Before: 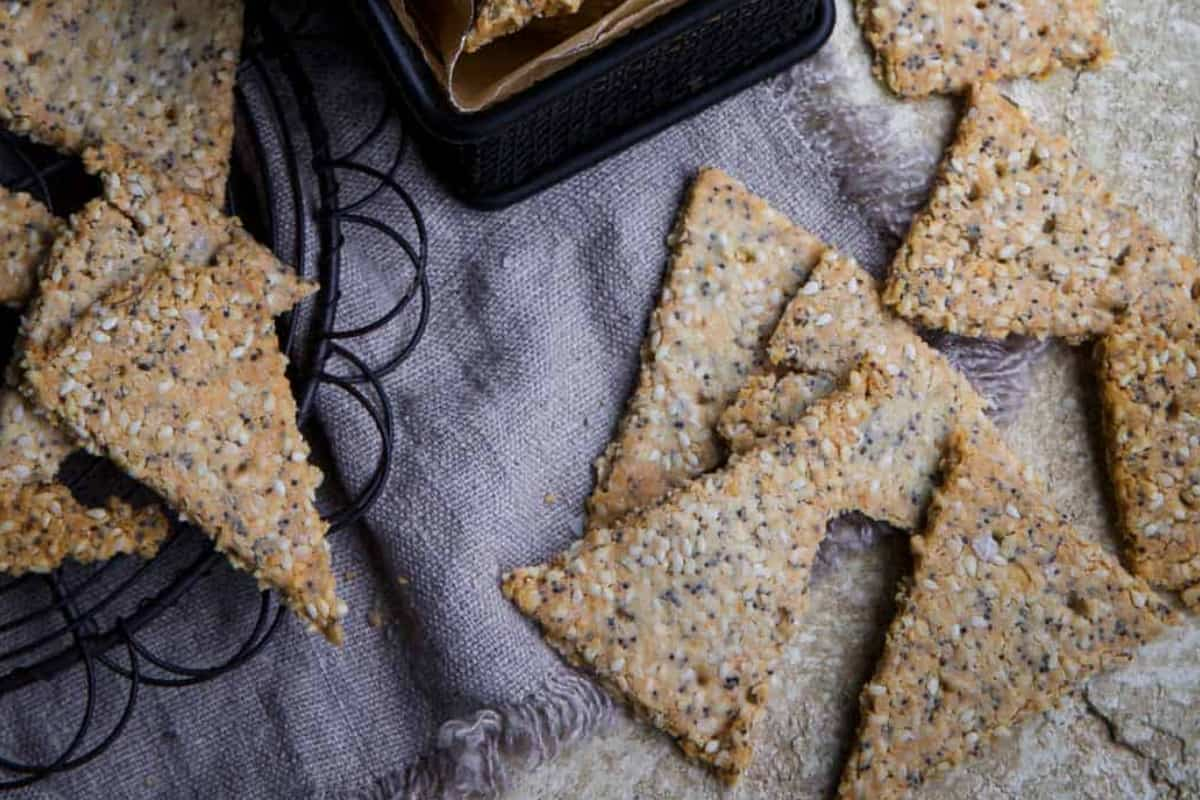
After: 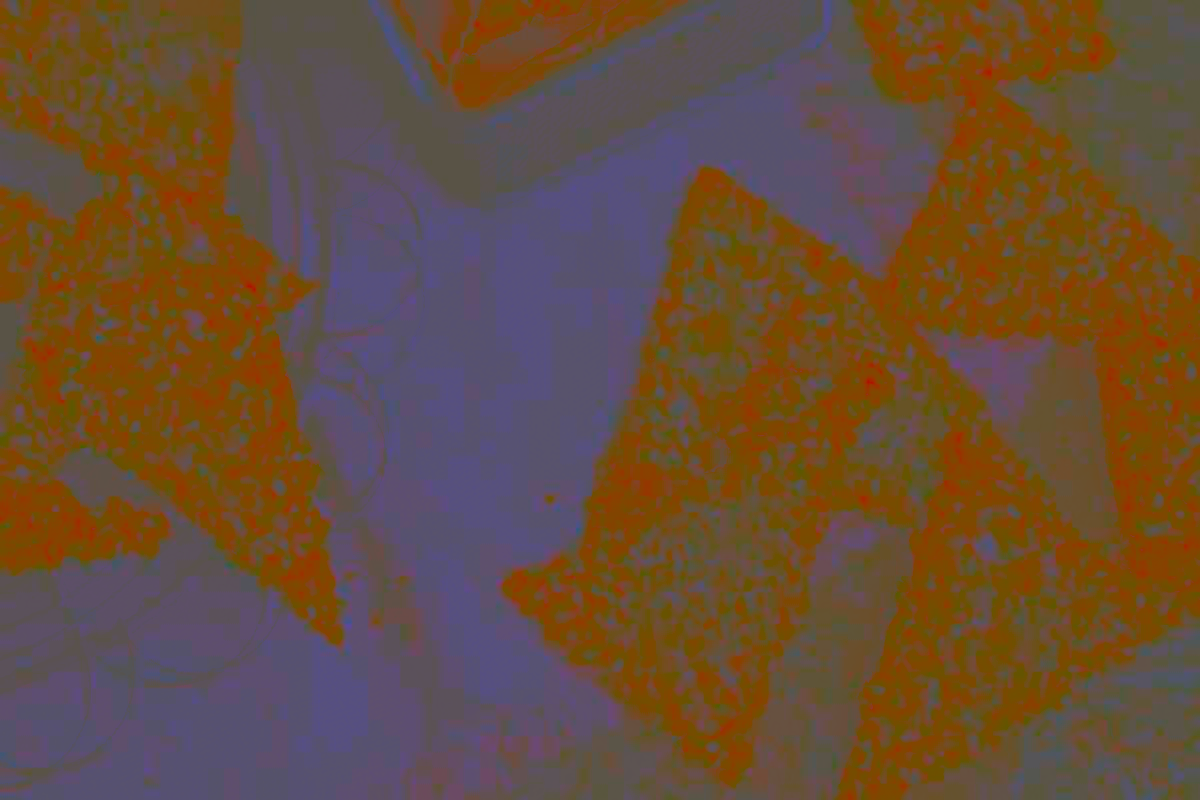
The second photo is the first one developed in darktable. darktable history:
contrast brightness saturation: contrast -0.99, brightness -0.17, saturation 0.75
color correction: highlights a* 2.72, highlights b* 22.8
tone curve: curves: ch0 [(0, 0) (0.003, 0) (0.011, 0.001) (0.025, 0.002) (0.044, 0.004) (0.069, 0.006) (0.1, 0.009) (0.136, 0.03) (0.177, 0.076) (0.224, 0.13) (0.277, 0.202) (0.335, 0.28) (0.399, 0.367) (0.468, 0.46) (0.543, 0.562) (0.623, 0.67) (0.709, 0.787) (0.801, 0.889) (0.898, 0.972) (1, 1)], preserve colors none
